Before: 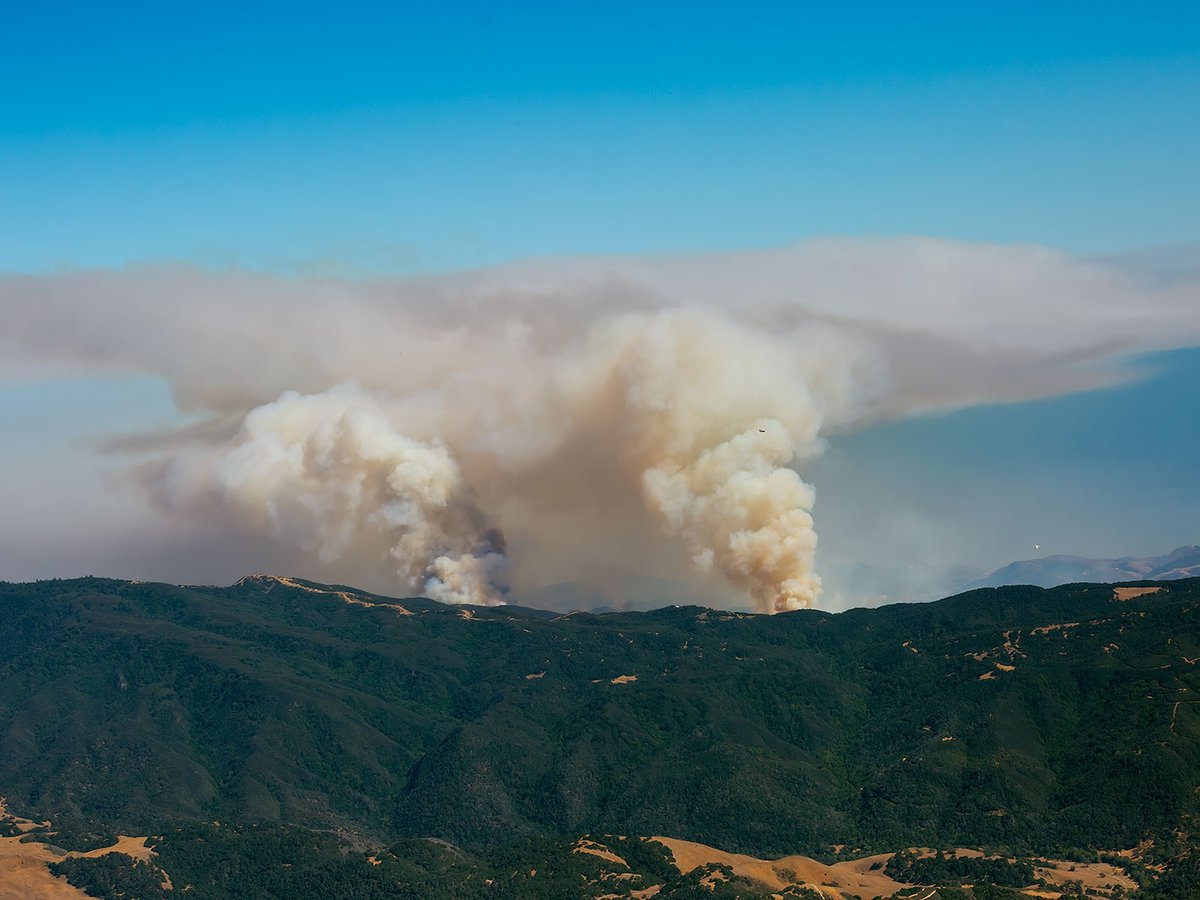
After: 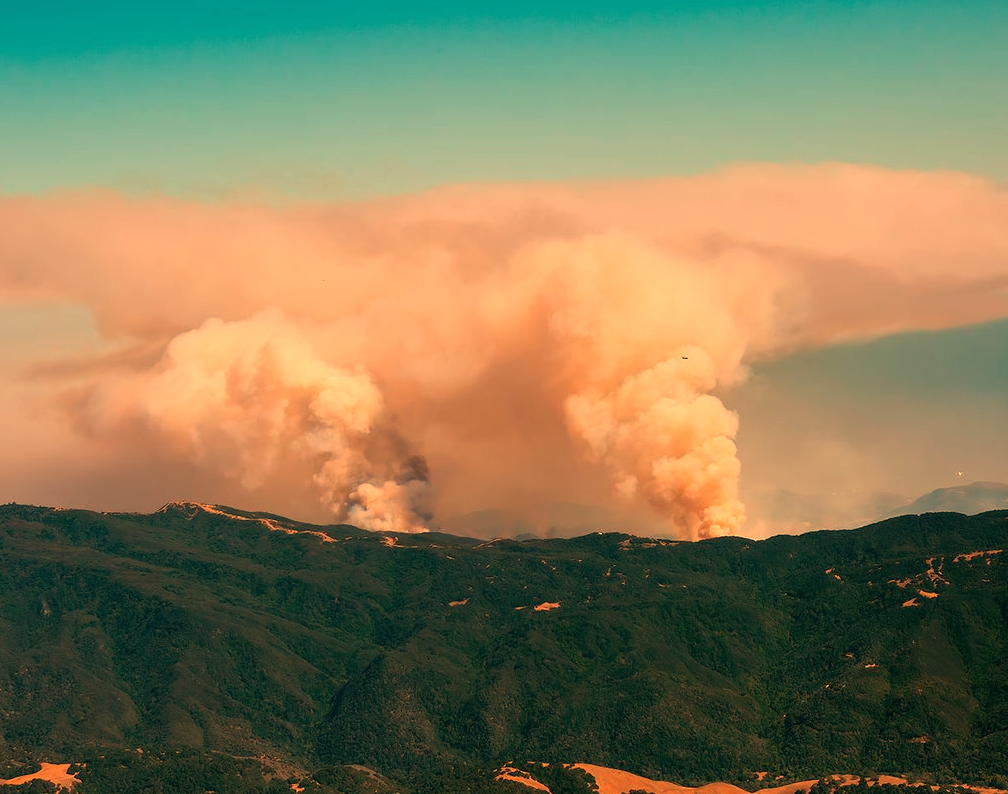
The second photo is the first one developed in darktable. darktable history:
white balance: red 1.467, blue 0.684
crop: left 6.446%, top 8.188%, right 9.538%, bottom 3.548%
